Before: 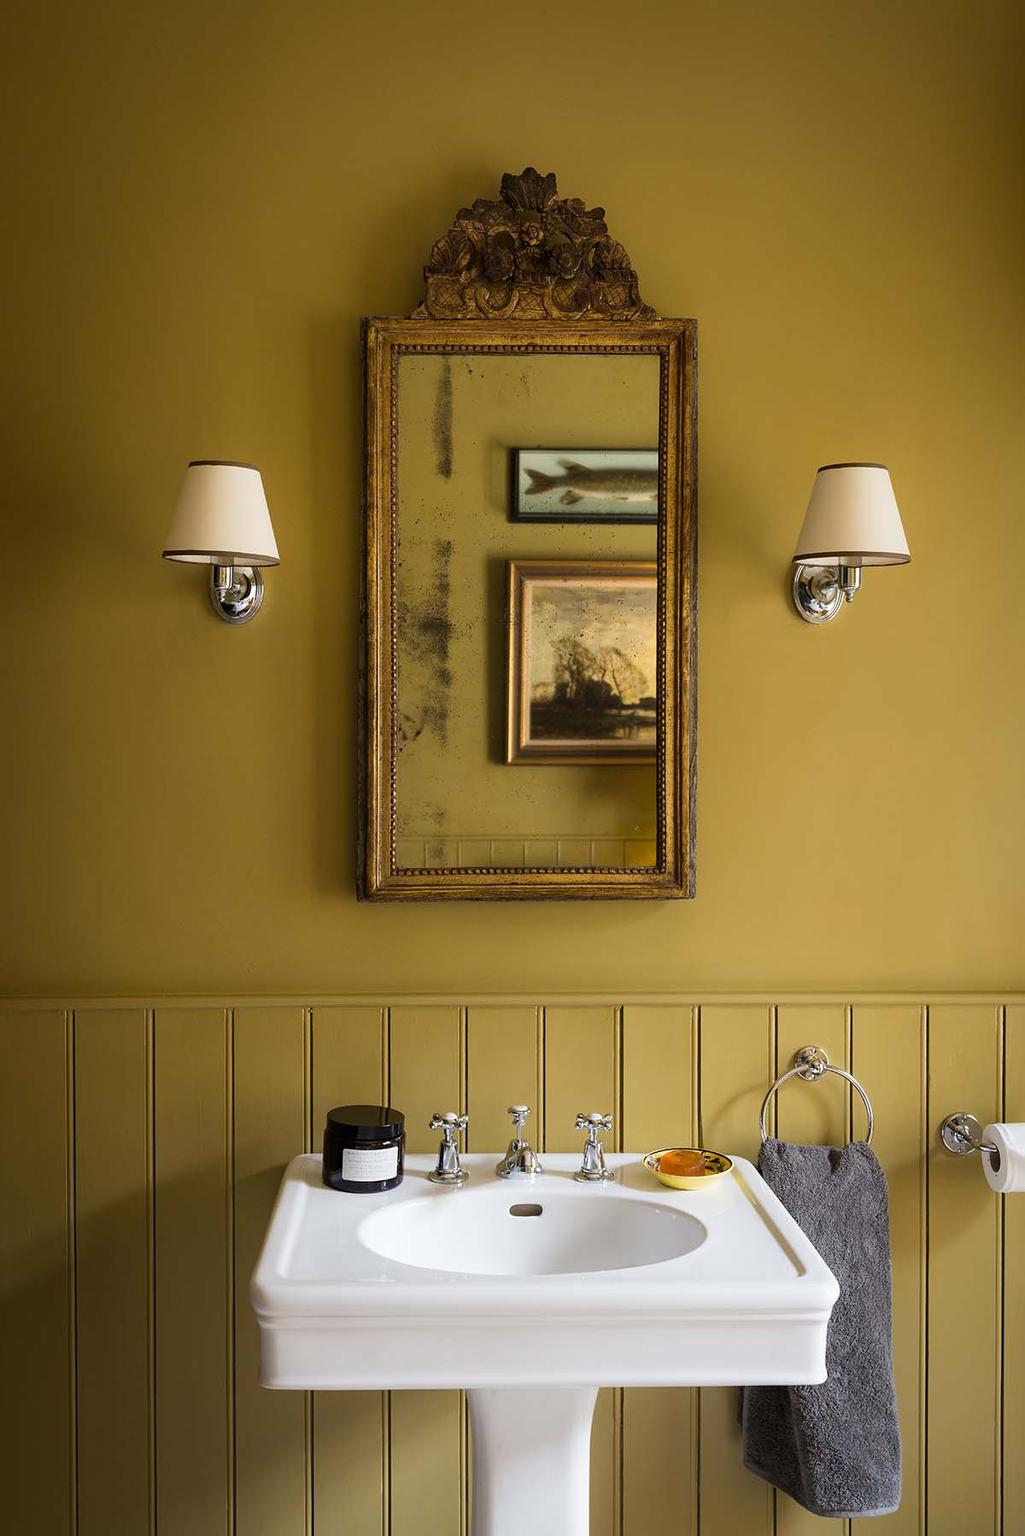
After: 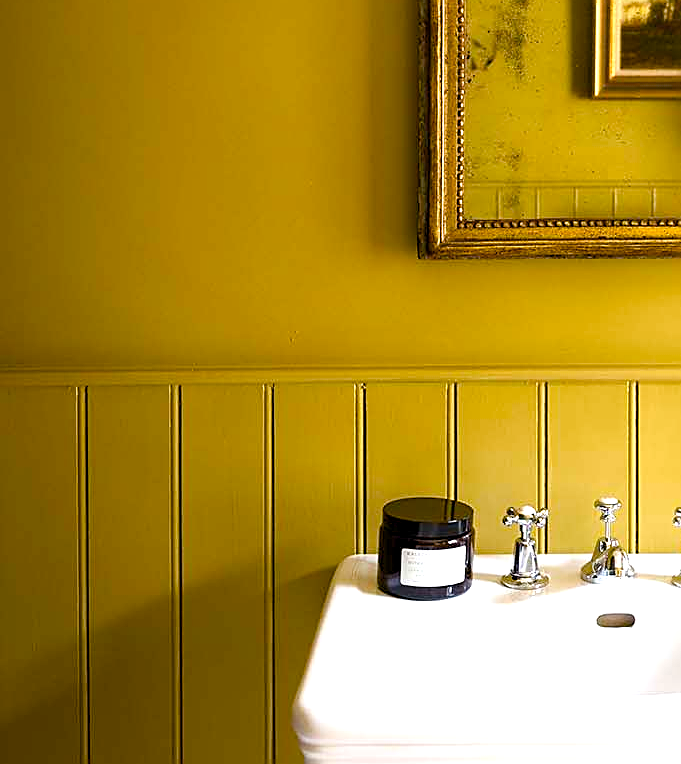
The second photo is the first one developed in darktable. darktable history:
base curve: curves: ch0 [(0, 0) (0.297, 0.298) (1, 1)], preserve colors none
crop: top 44.336%, right 43.167%, bottom 13.168%
sharpen: amount 0.473
color balance rgb: perceptual saturation grading › global saturation 44.73%, perceptual saturation grading › highlights -25.457%, perceptual saturation grading › shadows 49.875%
exposure: black level correction 0.001, exposure 1 EV, compensate highlight preservation false
